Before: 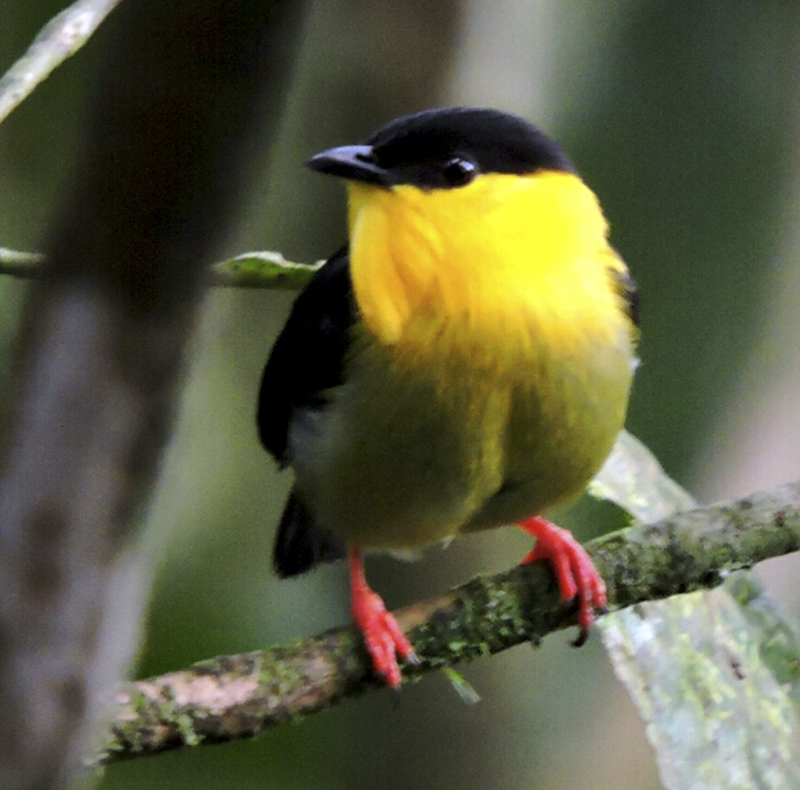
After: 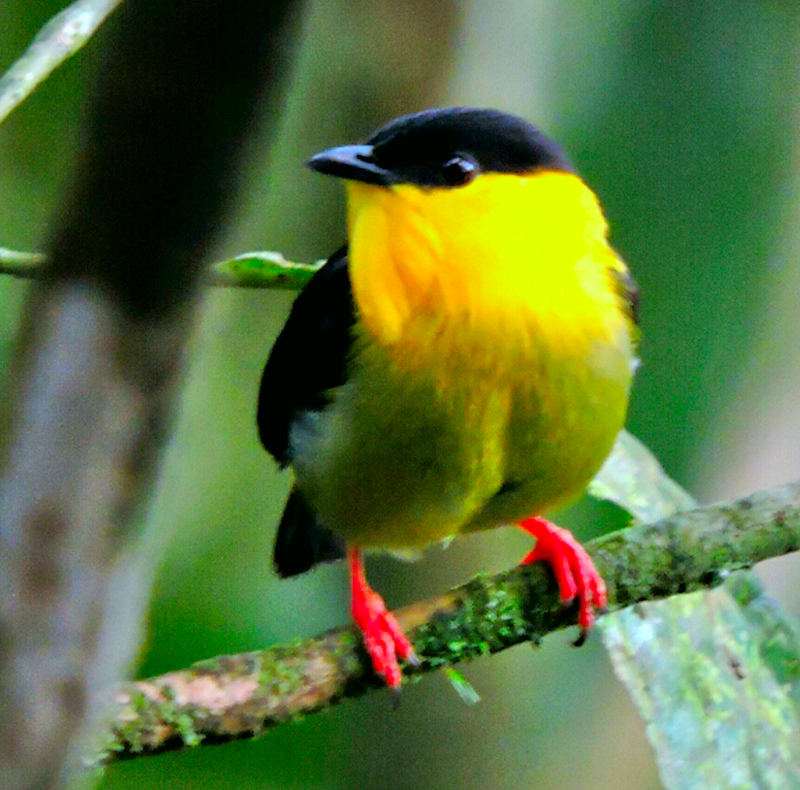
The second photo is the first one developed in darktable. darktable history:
tone equalizer: -7 EV 0.159 EV, -6 EV 0.571 EV, -5 EV 1.18 EV, -4 EV 1.35 EV, -3 EV 1.16 EV, -2 EV 0.6 EV, -1 EV 0.168 EV
color correction: highlights a* -7.64, highlights b* 1.26, shadows a* -2.88, saturation 1.43
